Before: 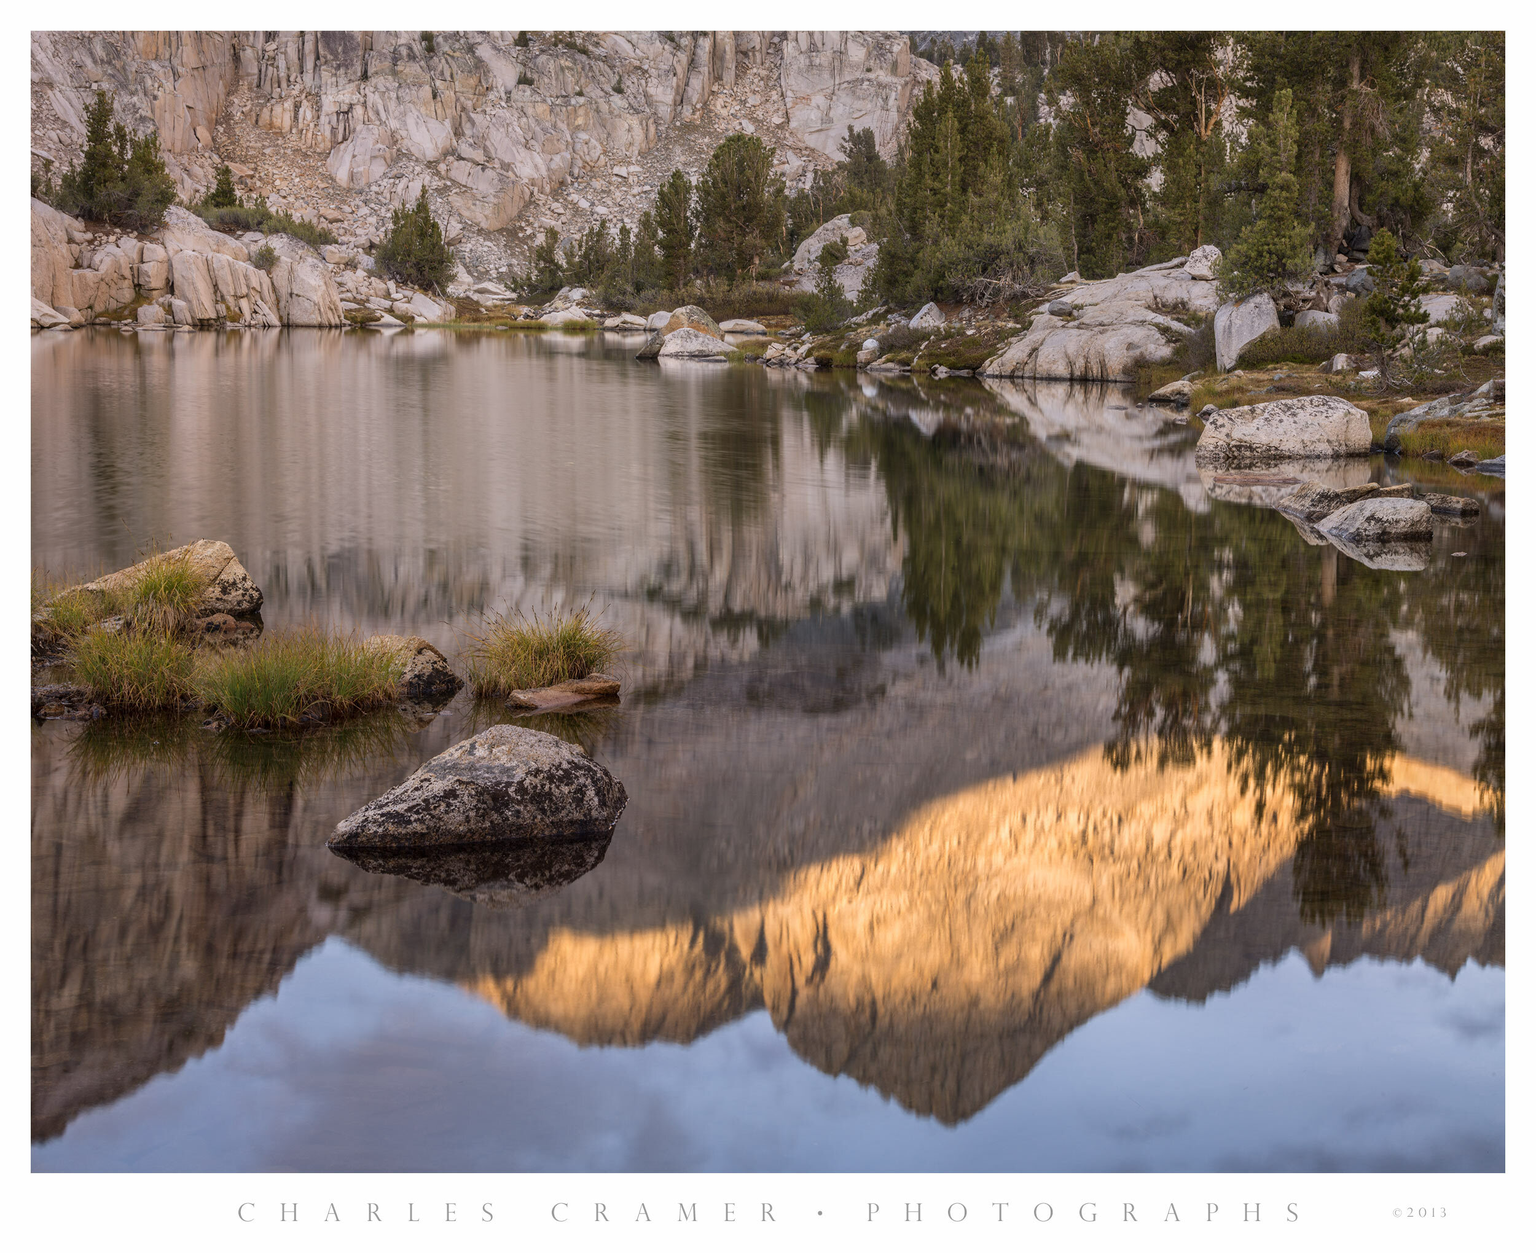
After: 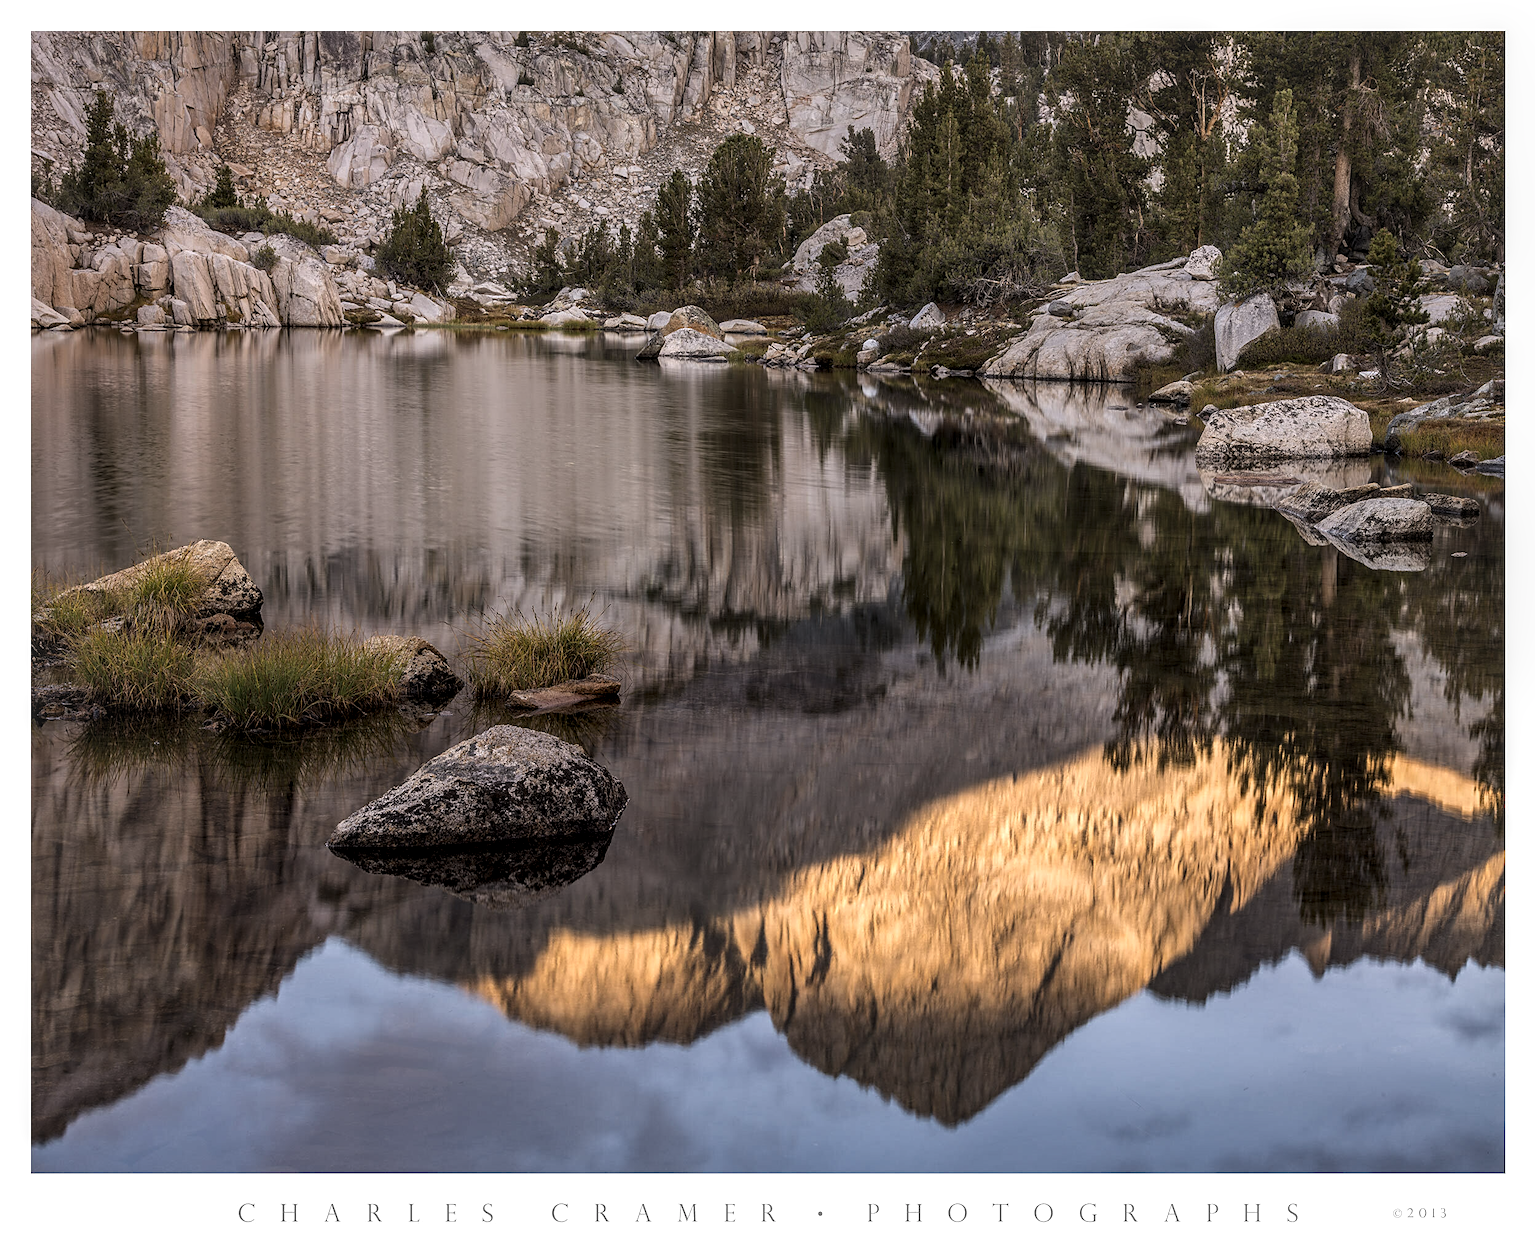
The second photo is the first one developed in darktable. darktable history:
local contrast: detail 130%
sharpen: on, module defaults
color balance rgb: perceptual saturation grading › global saturation -1%
levels: levels [0.029, 0.545, 0.971]
crop: bottom 0.071%
tone equalizer: on, module defaults
